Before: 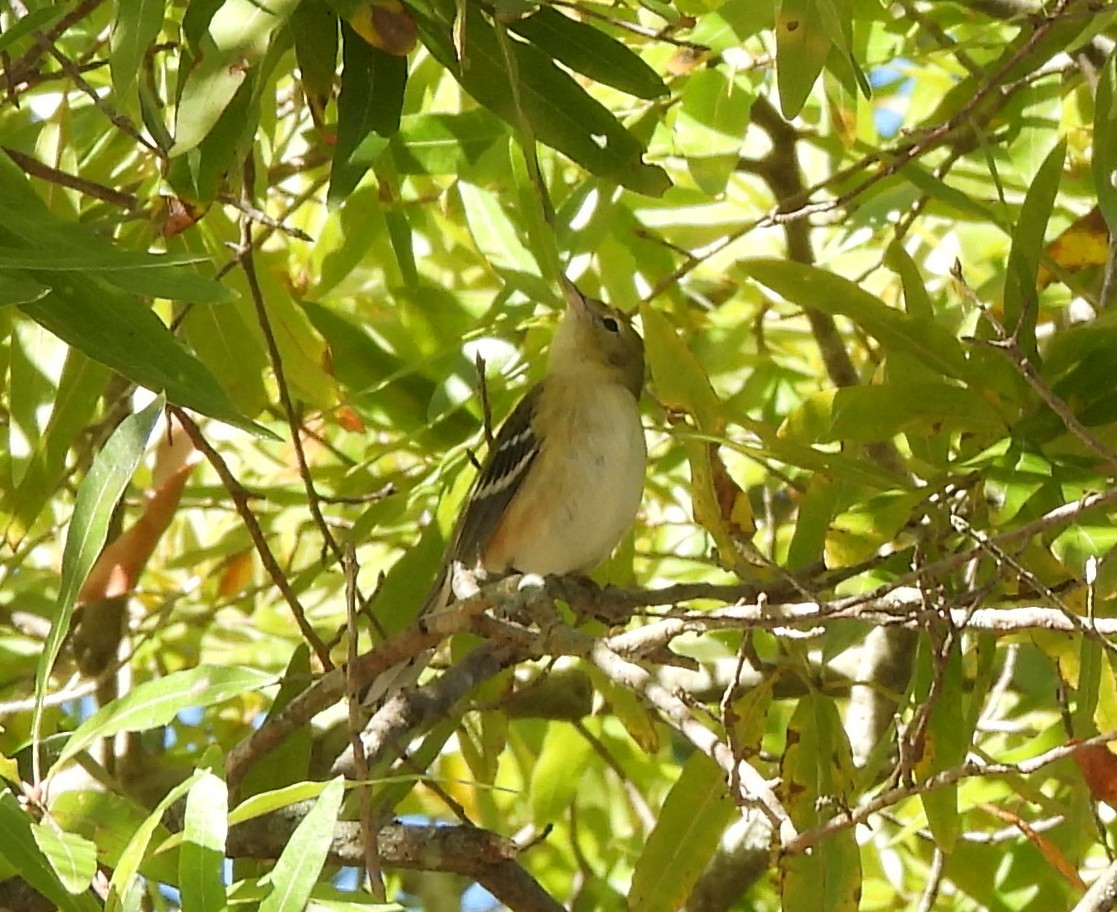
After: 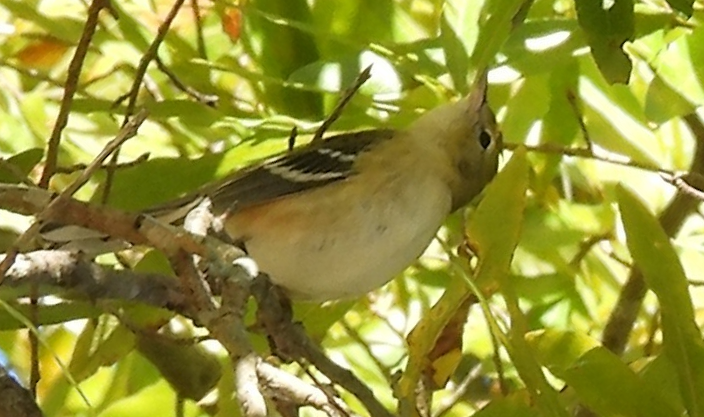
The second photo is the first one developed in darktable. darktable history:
crop and rotate: angle -44.75°, top 16.327%, right 0.892%, bottom 11.631%
